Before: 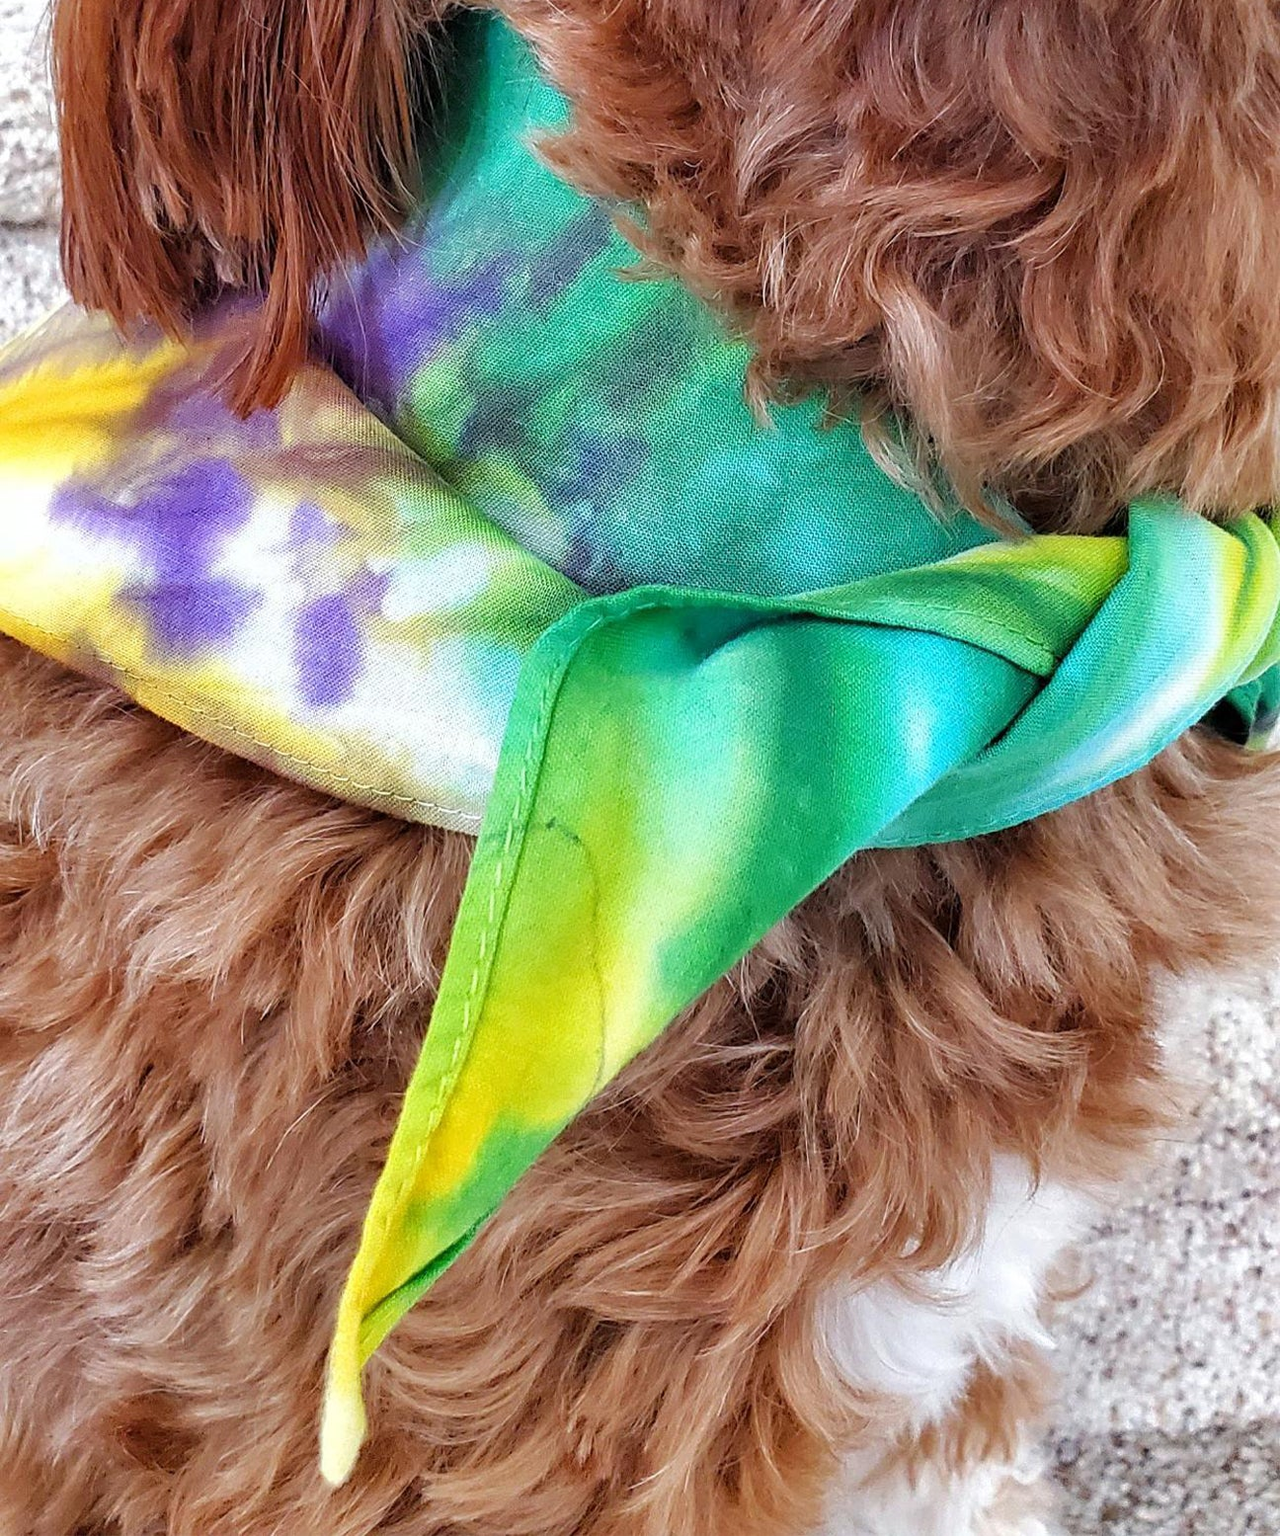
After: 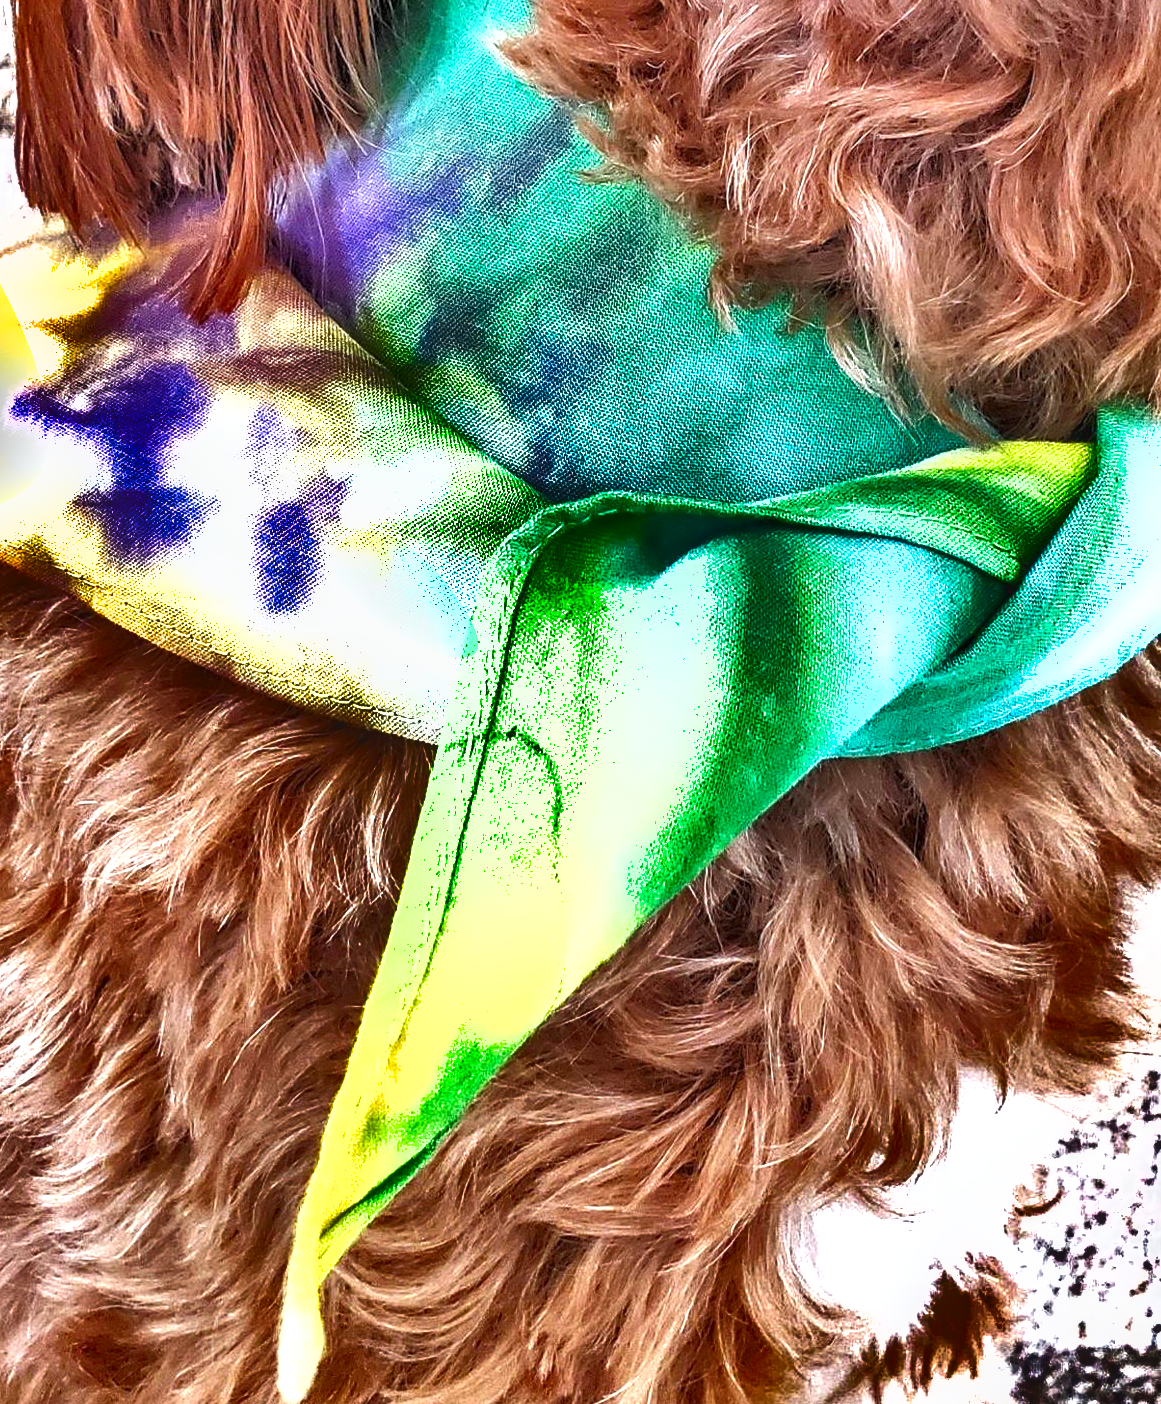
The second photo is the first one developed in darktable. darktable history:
local contrast: on, module defaults
crop: left 3.556%, top 6.521%, right 6.787%, bottom 3.175%
shadows and highlights: shadows 17.41, highlights -84.13, soften with gaussian
exposure: black level correction 0, exposure 1 EV, compensate highlight preservation false
